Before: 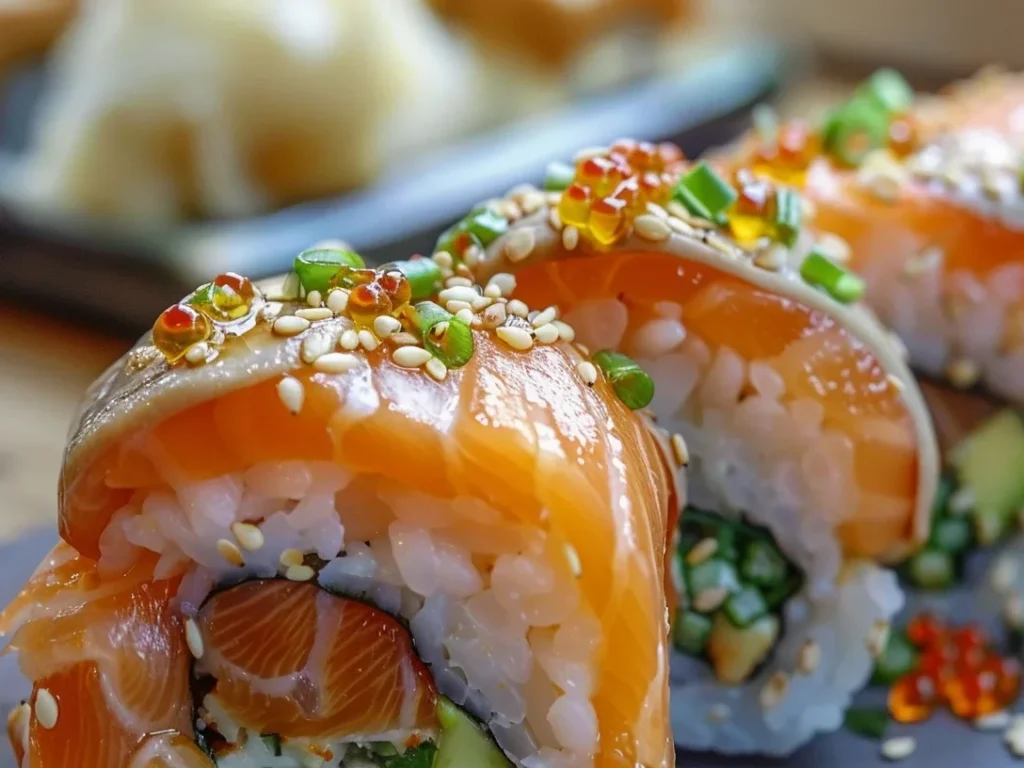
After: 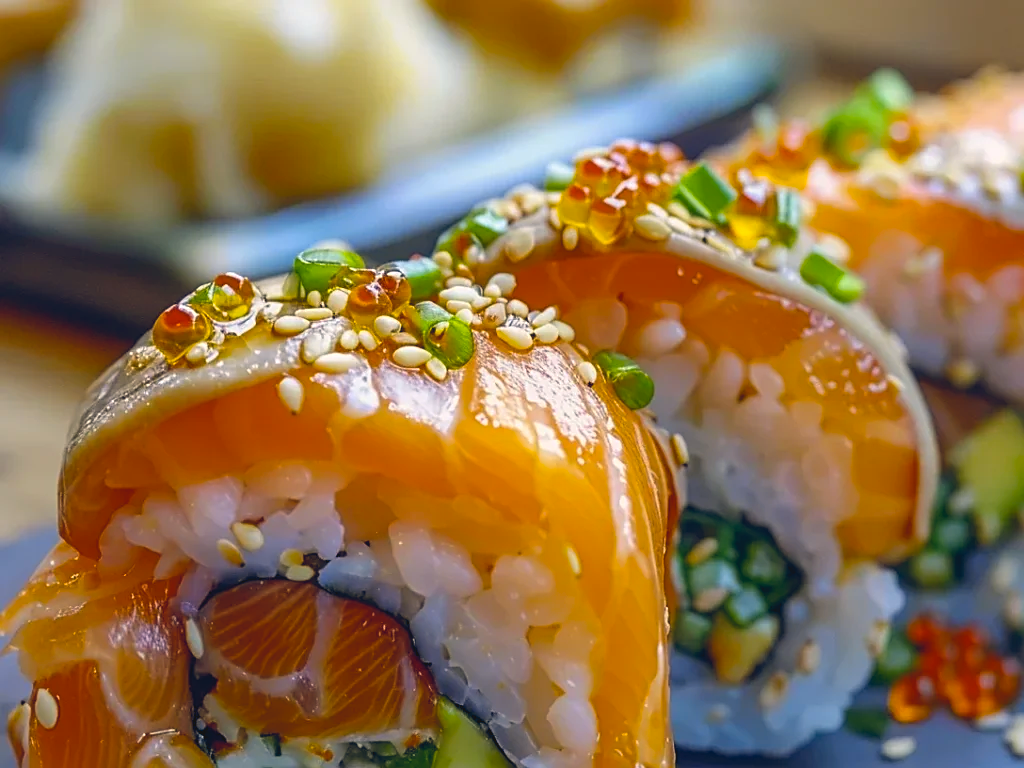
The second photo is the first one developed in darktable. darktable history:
contrast brightness saturation: contrast -0.11
sharpen: on, module defaults
color contrast: green-magenta contrast 0.8, blue-yellow contrast 1.1, unbound 0
color balance rgb: shadows lift › hue 87.51°, highlights gain › chroma 1.35%, highlights gain › hue 55.1°, global offset › chroma 0.13%, global offset › hue 253.66°, perceptual saturation grading › global saturation 16.38%
color balance: contrast 6.48%, output saturation 113.3%
